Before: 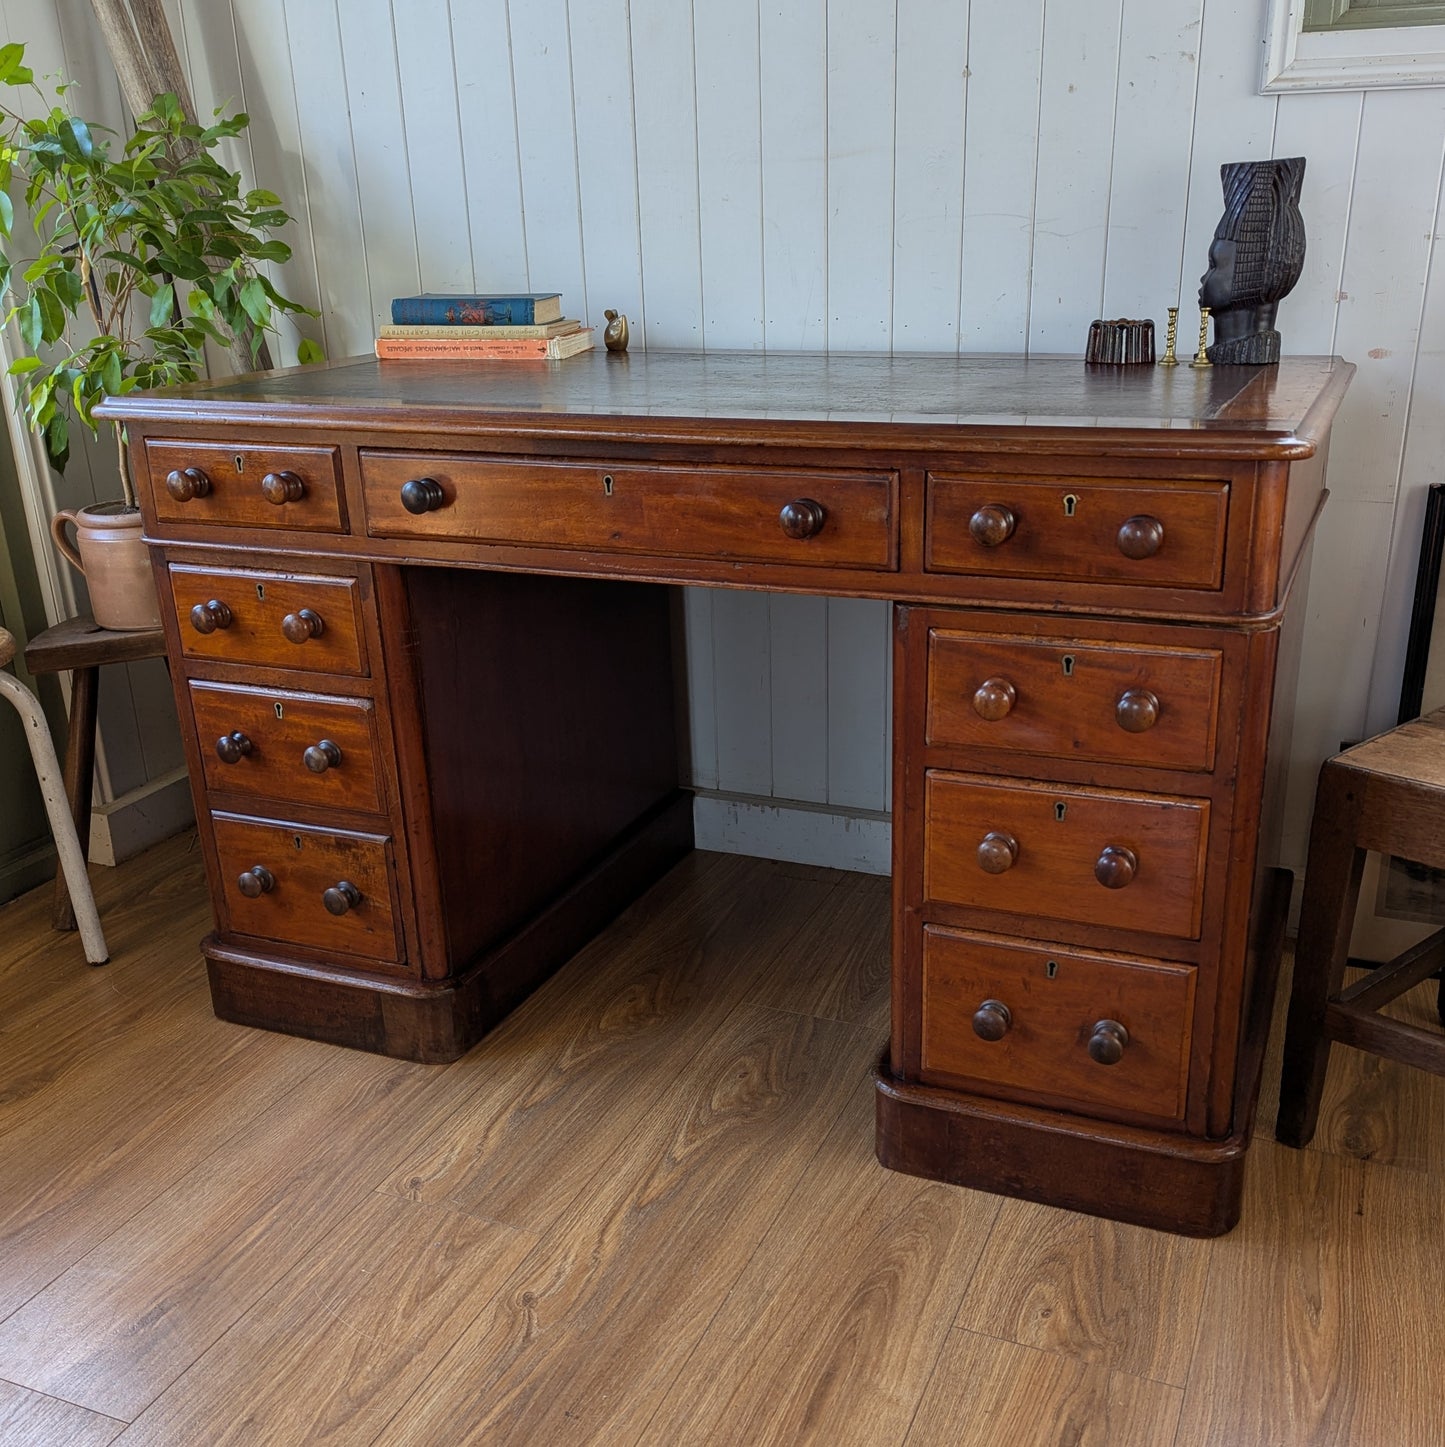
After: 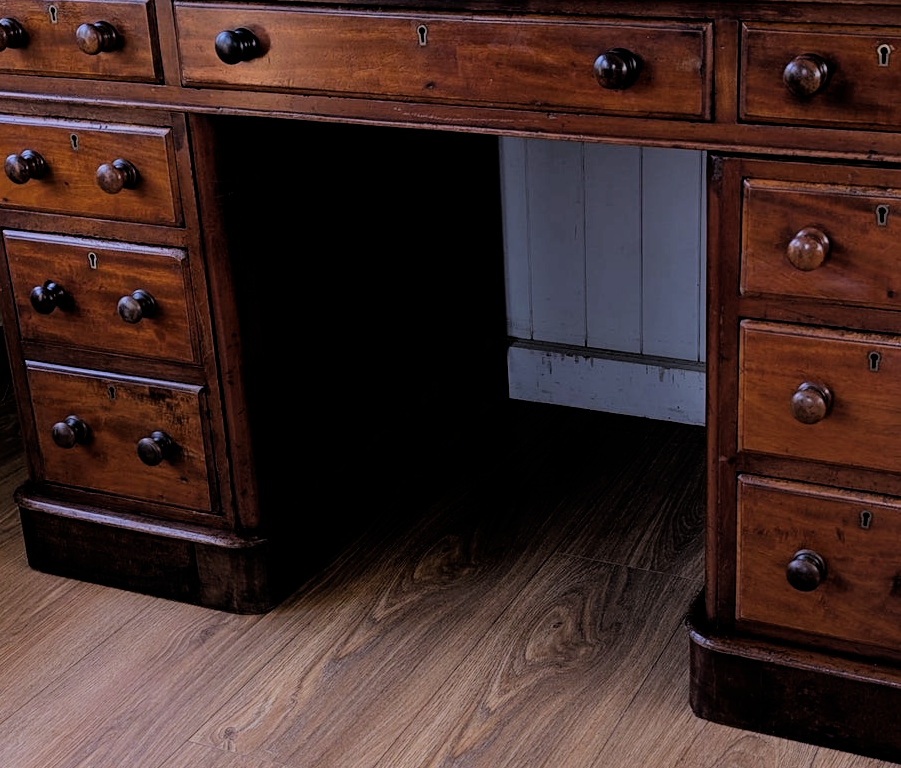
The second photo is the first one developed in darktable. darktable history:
color calibration: illuminant custom, x 0.367, y 0.392, temperature 4437.75 K
crop: left 12.932%, top 31.119%, right 24.653%, bottom 15.794%
filmic rgb: black relative exposure -4.4 EV, white relative exposure 5 EV, hardness 2.19, latitude 39.5%, contrast 1.154, highlights saturation mix 10.33%, shadows ↔ highlights balance 1.14%
